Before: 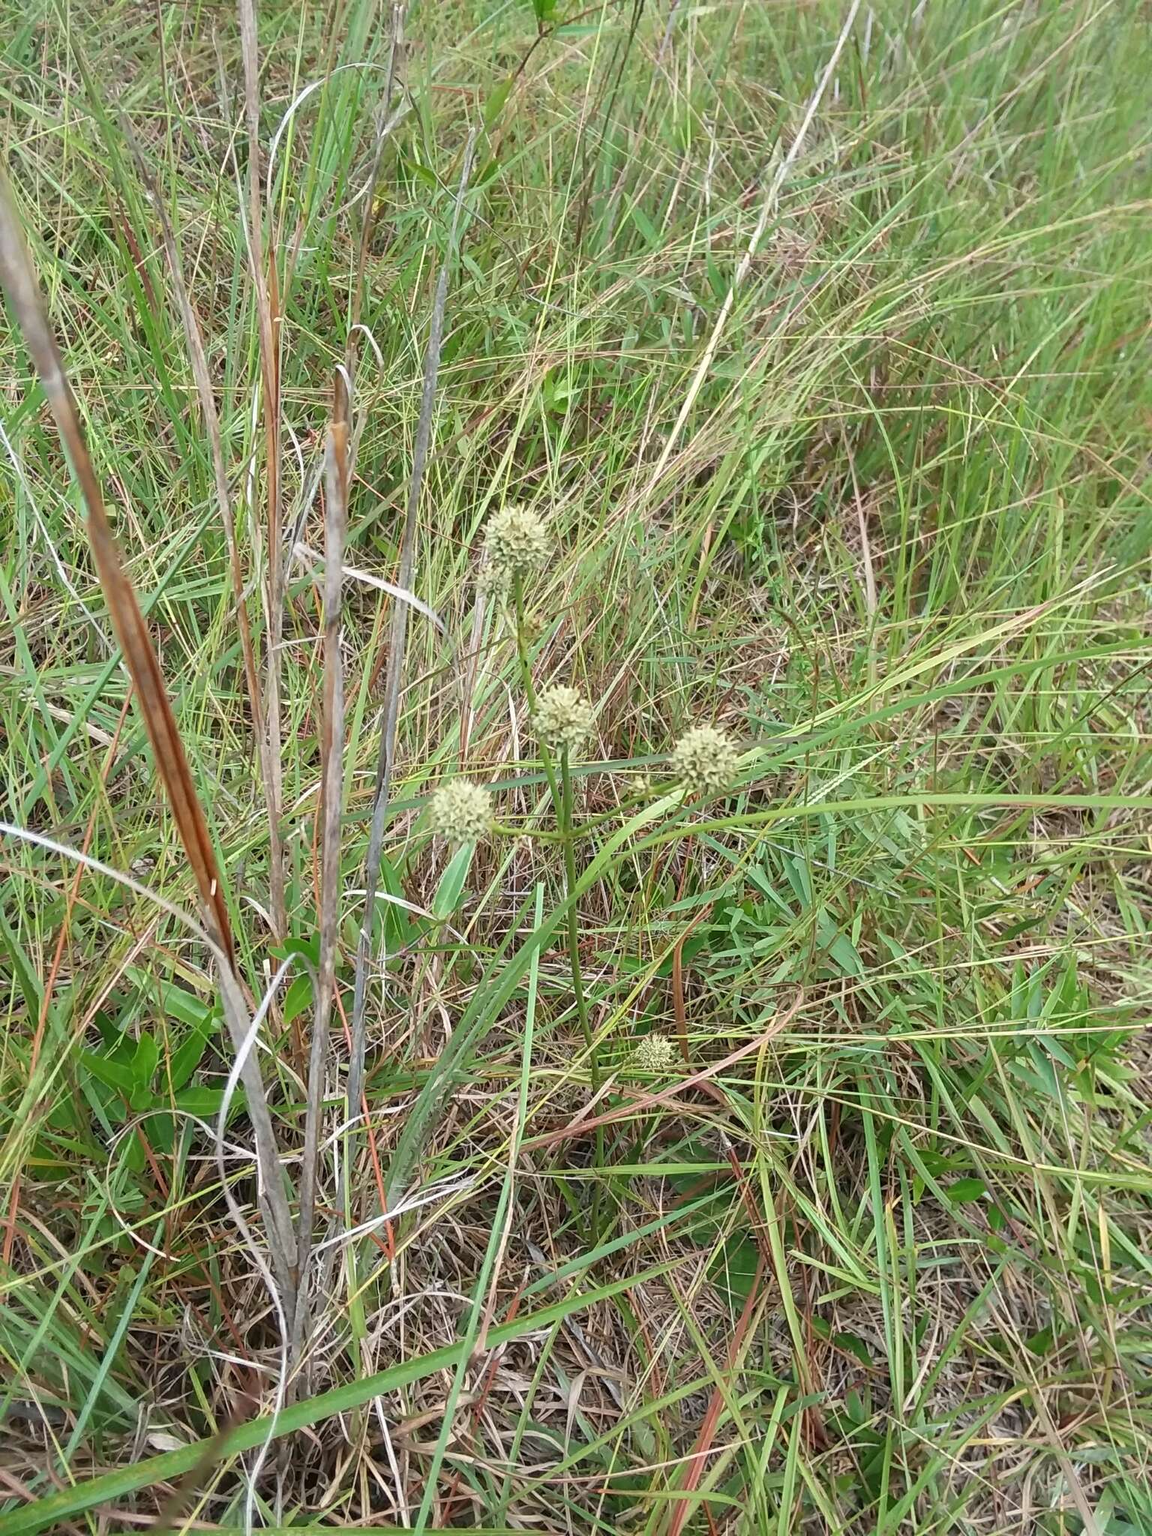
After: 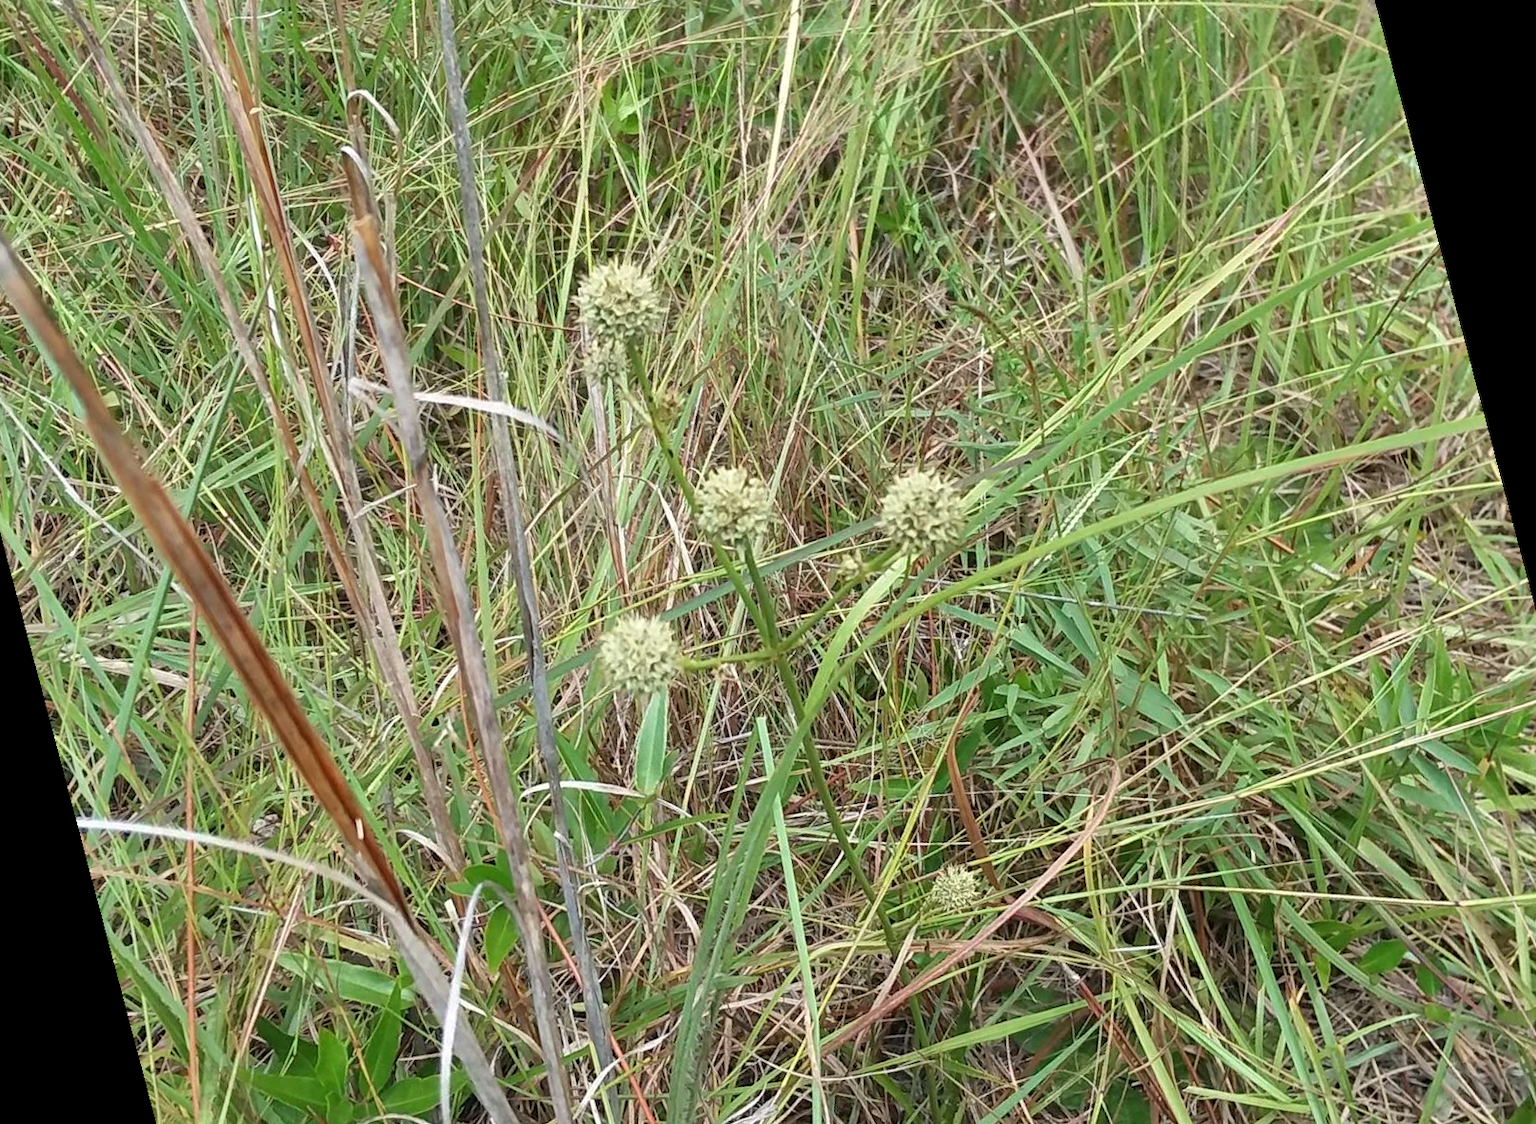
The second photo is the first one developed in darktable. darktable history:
rotate and perspective: rotation -14.8°, crop left 0.1, crop right 0.903, crop top 0.25, crop bottom 0.748
shadows and highlights: white point adjustment 1, soften with gaussian
